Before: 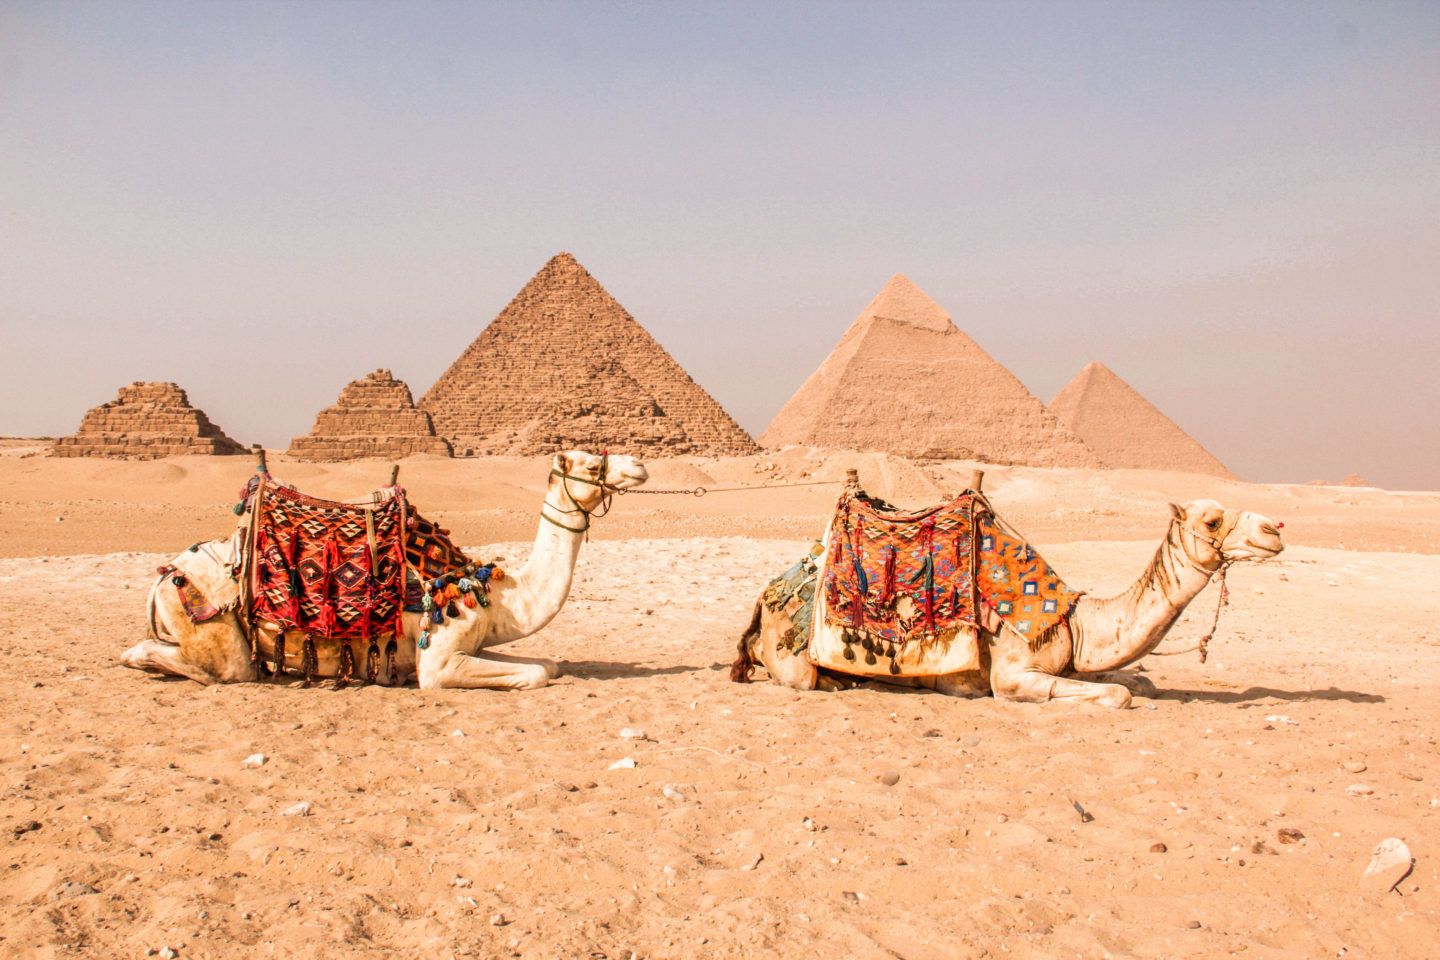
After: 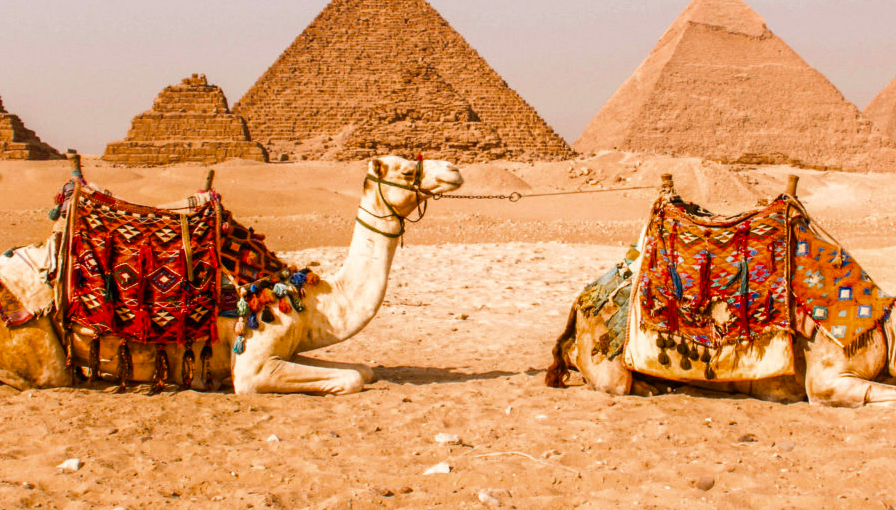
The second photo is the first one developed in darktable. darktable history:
crop: left 12.871%, top 30.819%, right 24.707%, bottom 15.628%
color balance rgb: linear chroma grading › global chroma 0.743%, perceptual saturation grading › global saturation 19.599%, saturation formula JzAzBz (2021)
